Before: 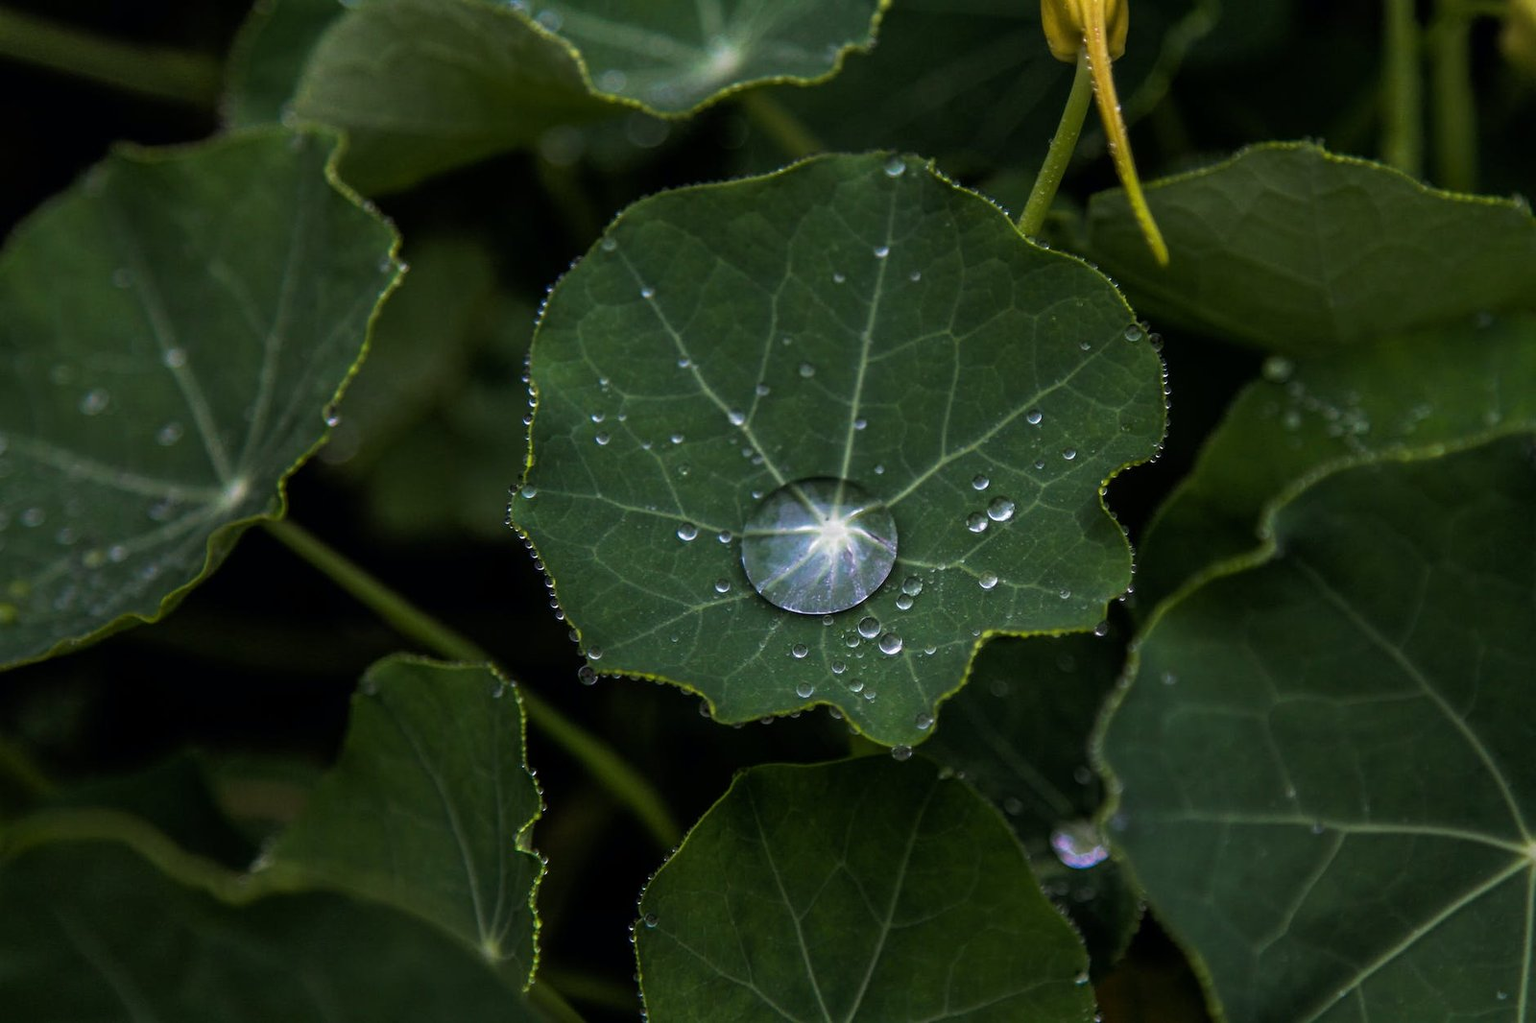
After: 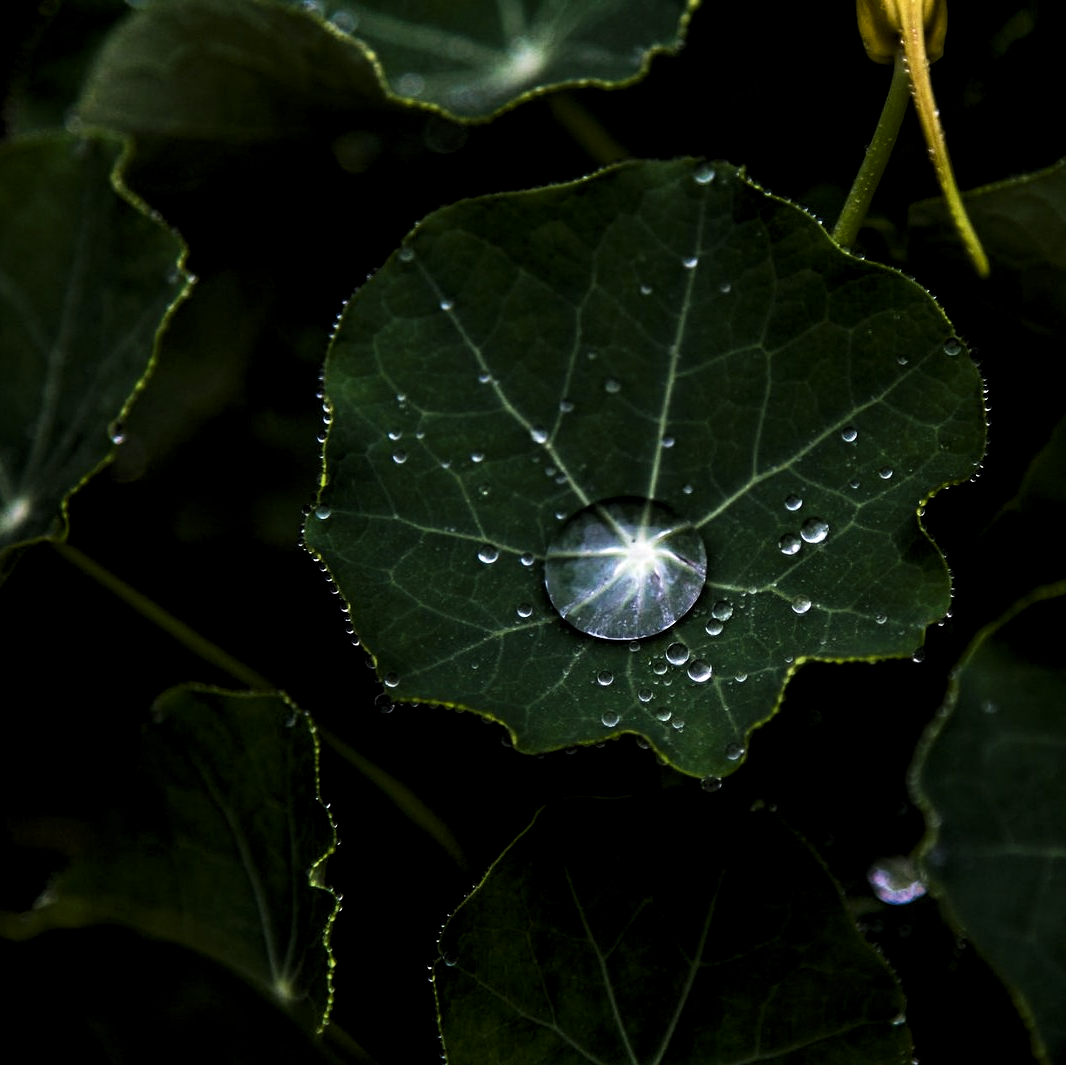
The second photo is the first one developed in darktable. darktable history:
crop and rotate: left 14.299%, right 19.075%
exposure: exposure -0.213 EV, compensate highlight preservation false
tone equalizer: mask exposure compensation -0.507 EV
contrast brightness saturation: contrast 0.283
levels: levels [0.062, 0.494, 0.925]
